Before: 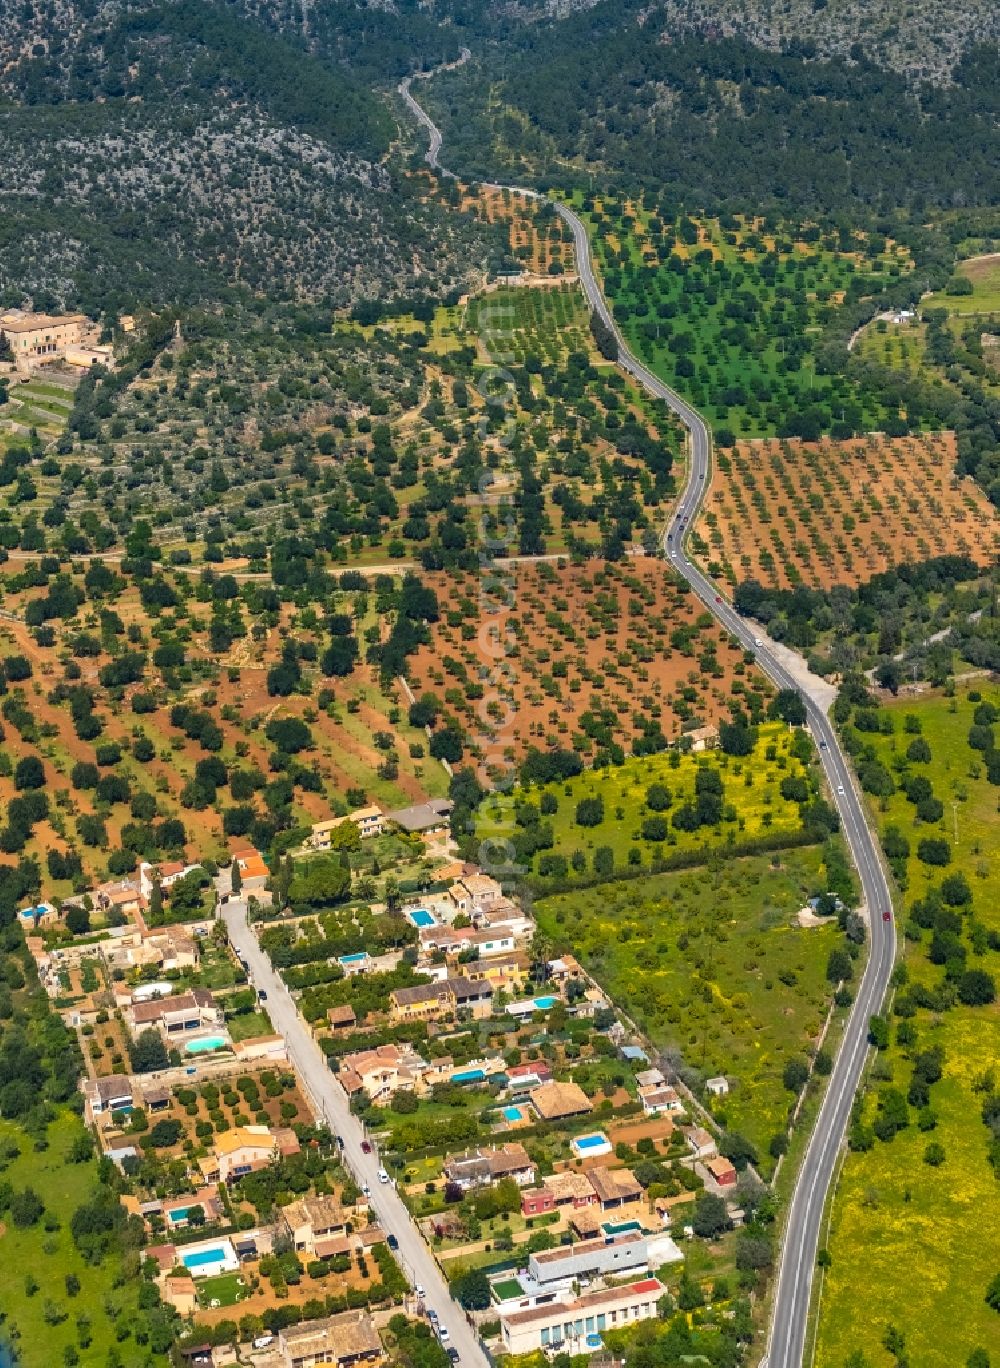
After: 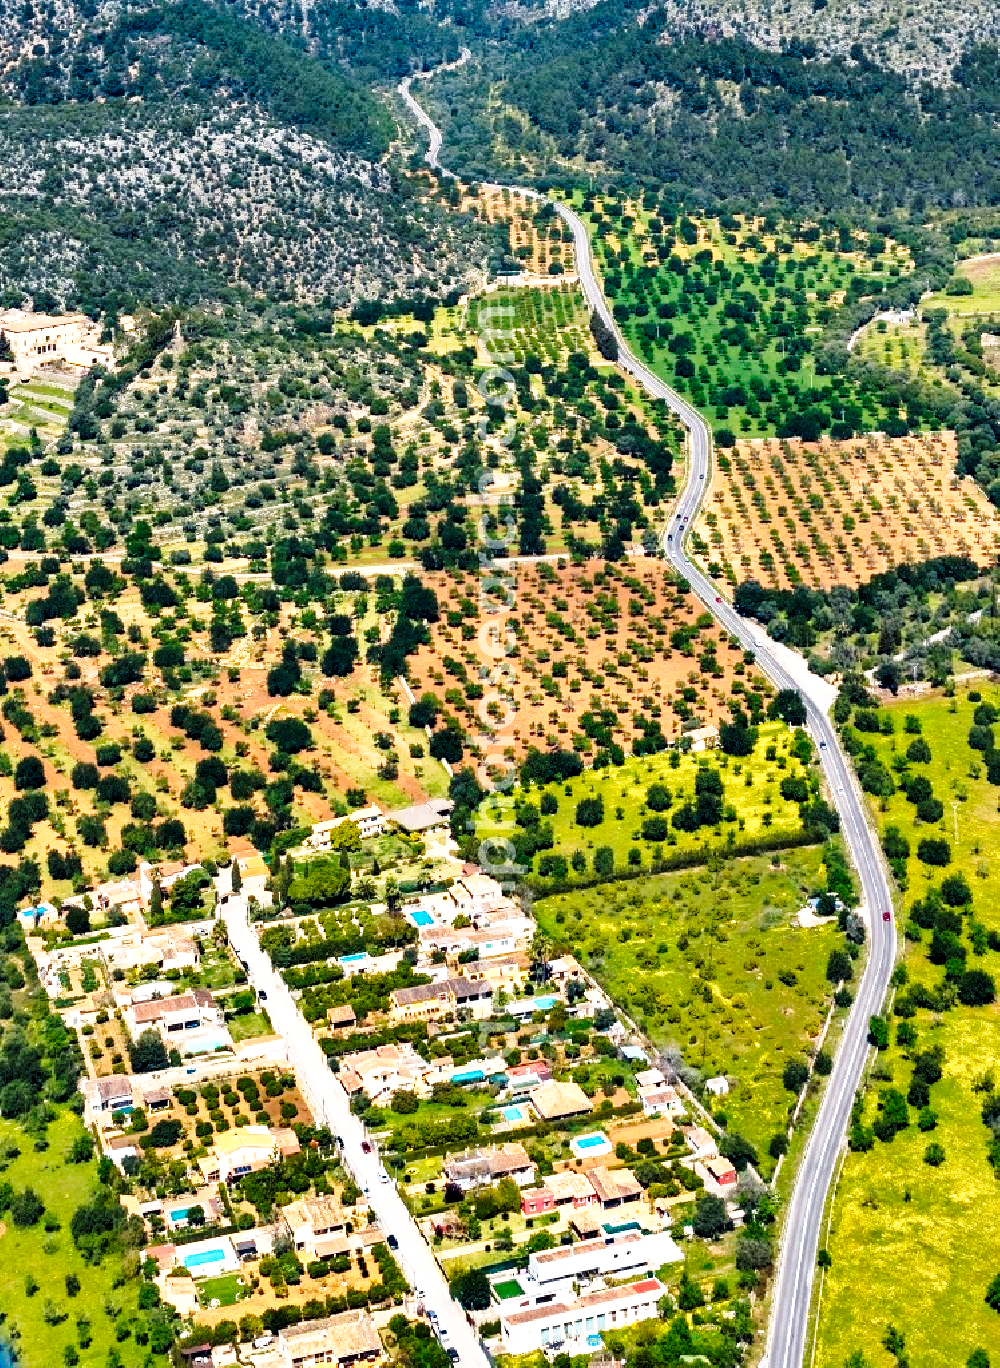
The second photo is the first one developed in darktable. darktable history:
exposure: exposure 0.203 EV, compensate highlight preservation false
contrast equalizer: octaves 7, y [[0.6 ×6], [0.55 ×6], [0 ×6], [0 ×6], [0 ×6]]
base curve: curves: ch0 [(0, 0) (0.028, 0.03) (0.121, 0.232) (0.46, 0.748) (0.859, 0.968) (1, 1)], preserve colors none
